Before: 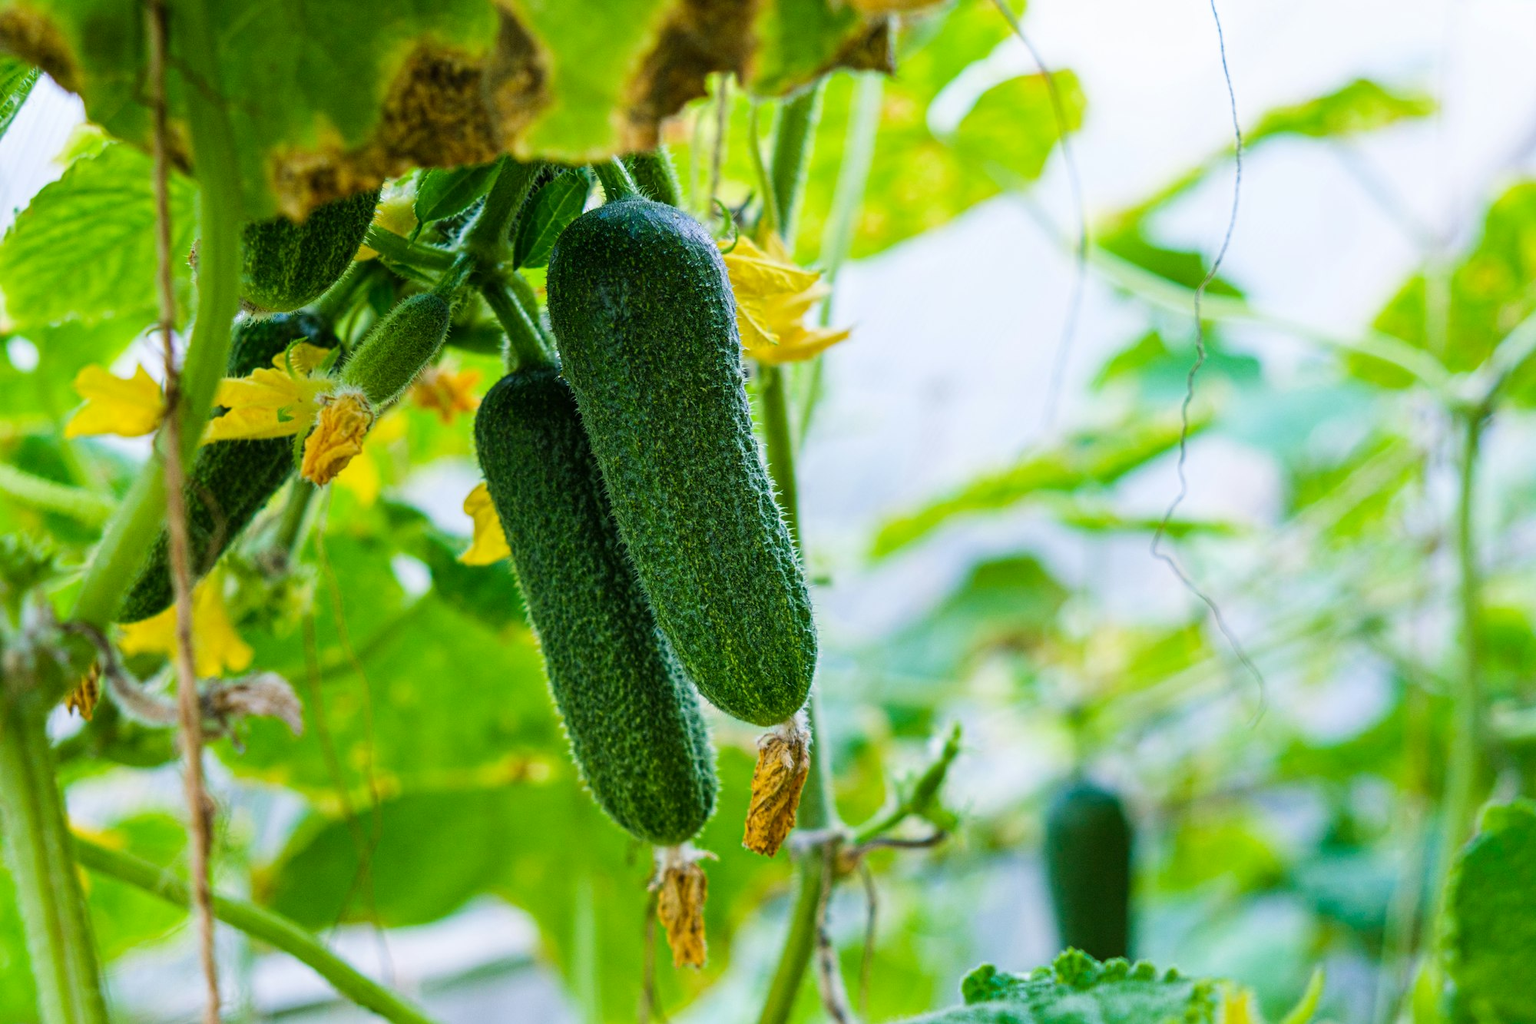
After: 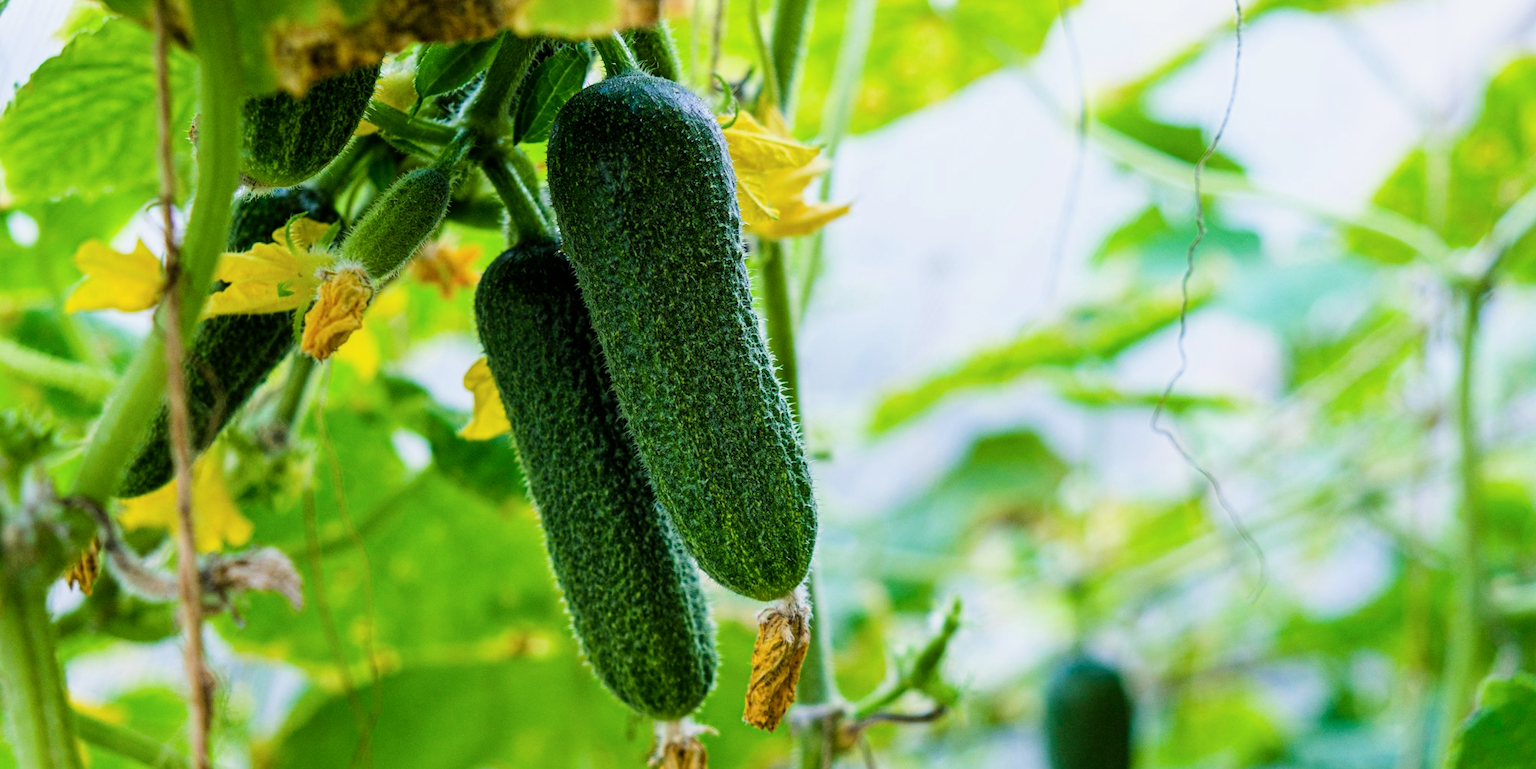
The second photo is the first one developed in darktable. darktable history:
filmic rgb: black relative exposure -12.77 EV, white relative exposure 2.81 EV, target black luminance 0%, hardness 8.6, latitude 69.91%, contrast 1.134, shadows ↔ highlights balance -1.21%, contrast in shadows safe
crop and rotate: top 12.269%, bottom 12.55%
